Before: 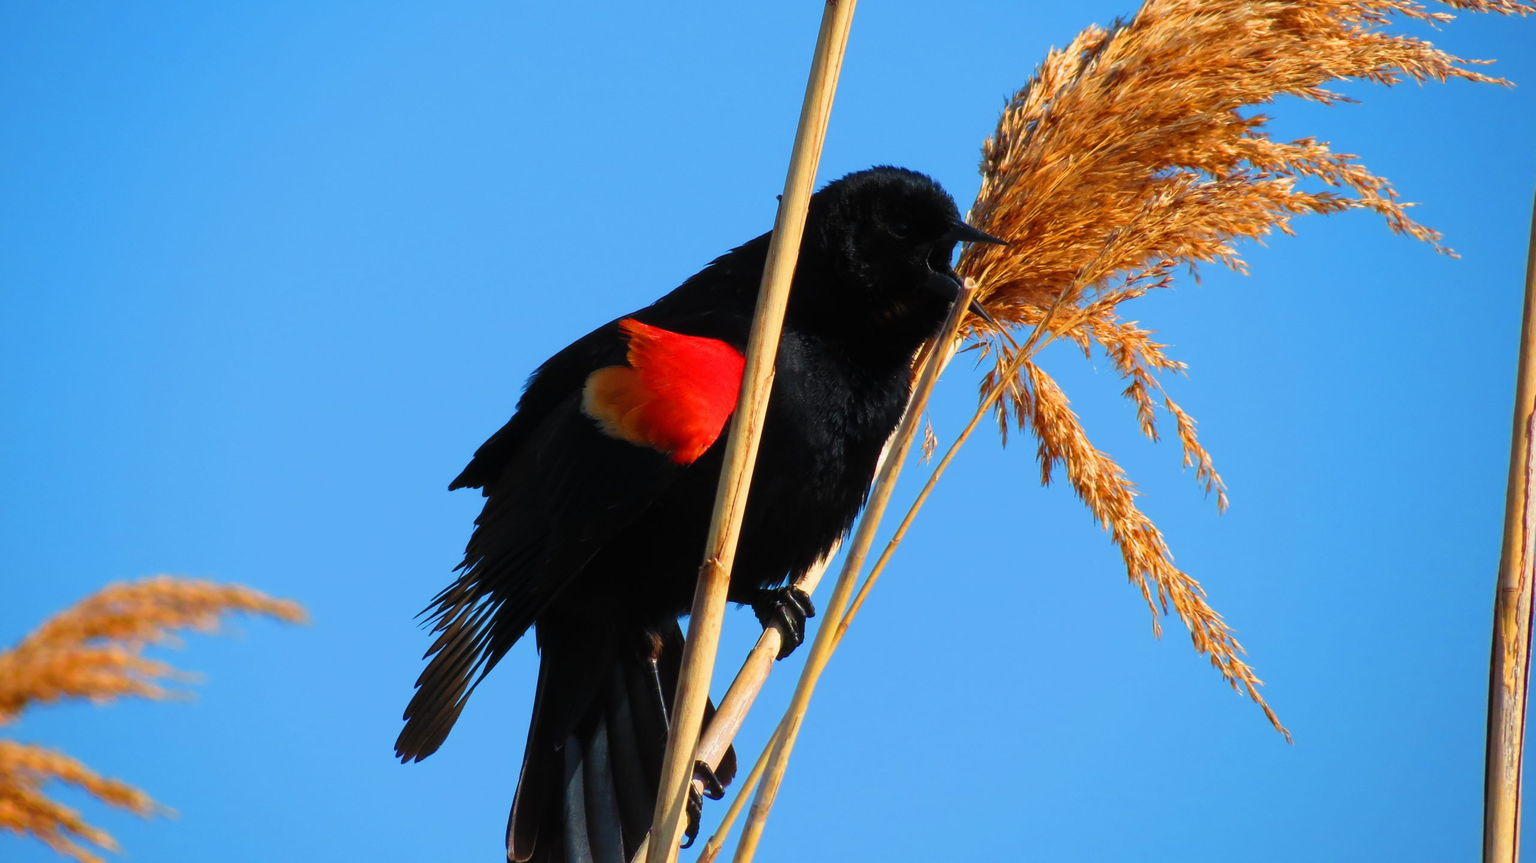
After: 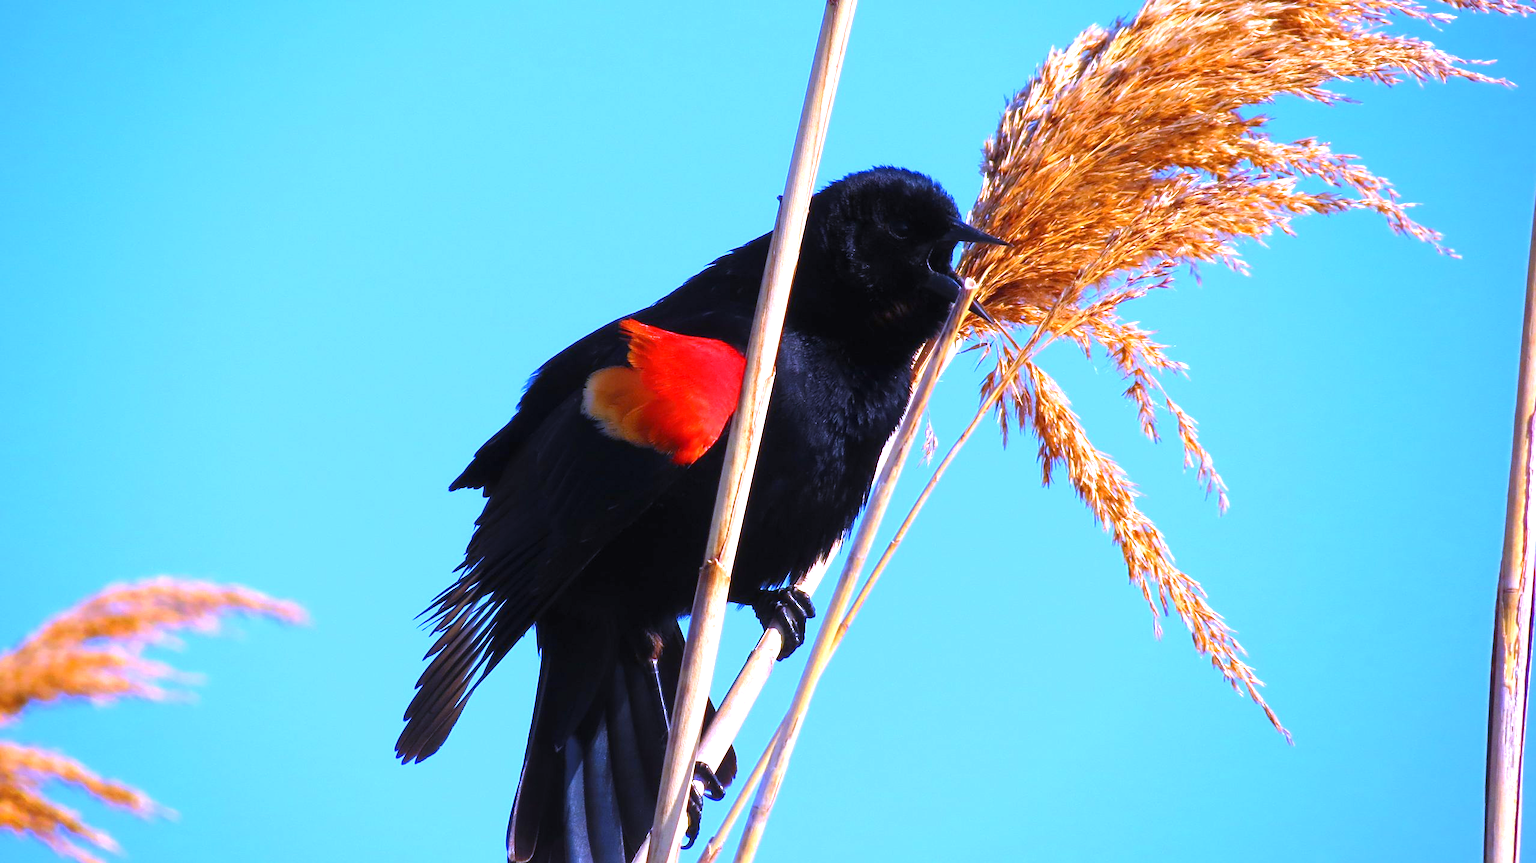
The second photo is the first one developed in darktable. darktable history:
sharpen: amount 0.2
exposure: black level correction 0, exposure 0.9 EV, compensate highlight preservation false
white balance: red 0.98, blue 1.61
